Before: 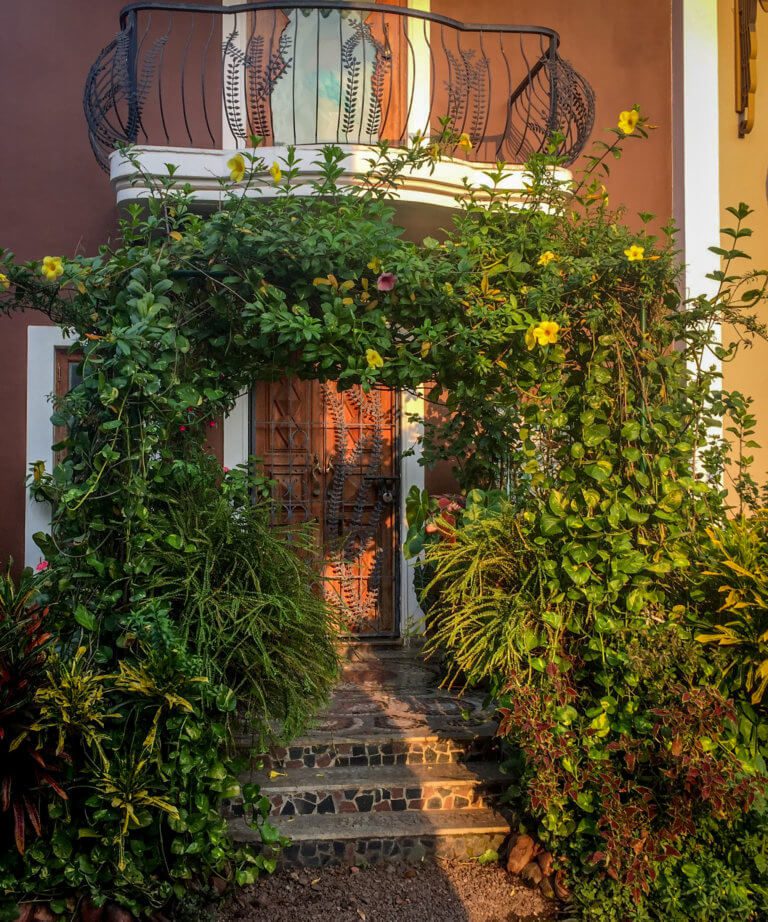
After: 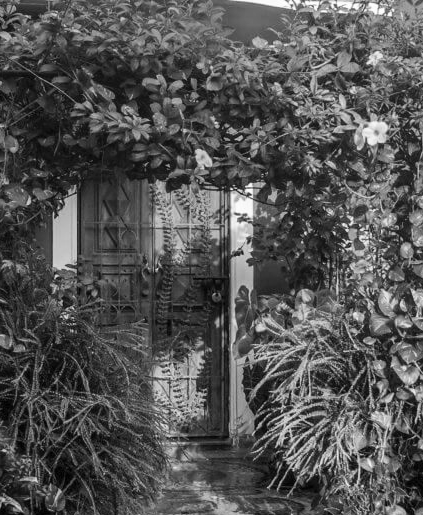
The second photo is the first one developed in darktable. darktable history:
crop and rotate: left 22.303%, top 21.753%, right 22.603%, bottom 22.292%
tone equalizer: on, module defaults
color zones: curves: ch1 [(0, -0.014) (0.143, -0.013) (0.286, -0.013) (0.429, -0.016) (0.571, -0.019) (0.714, -0.015) (0.857, 0.002) (1, -0.014)]
contrast brightness saturation: contrast 0.199, brightness 0.153, saturation 0.136
